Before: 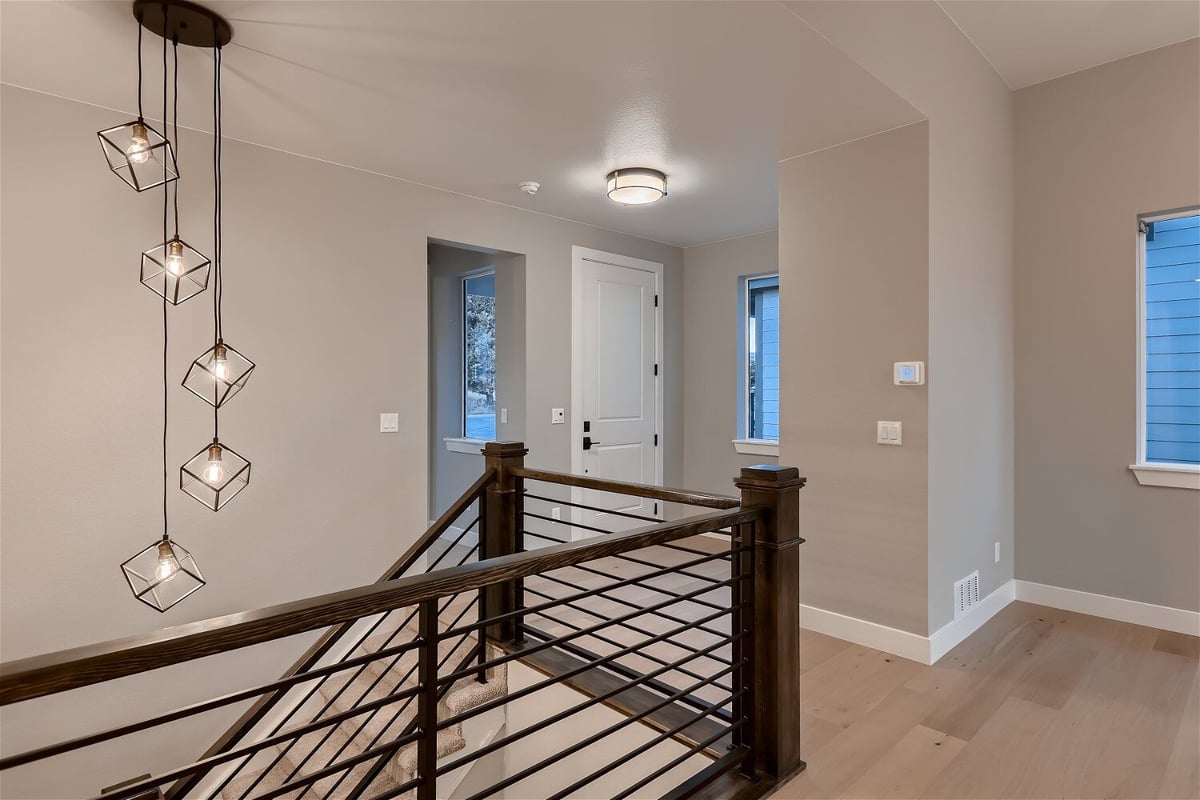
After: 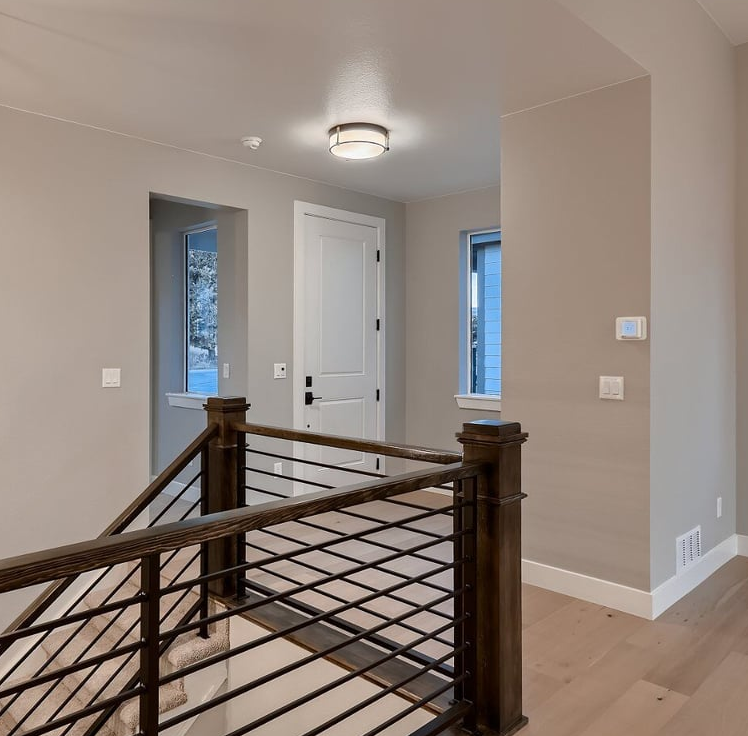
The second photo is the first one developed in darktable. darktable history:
crop and rotate: left 23.205%, top 5.626%, right 14.379%, bottom 2.267%
